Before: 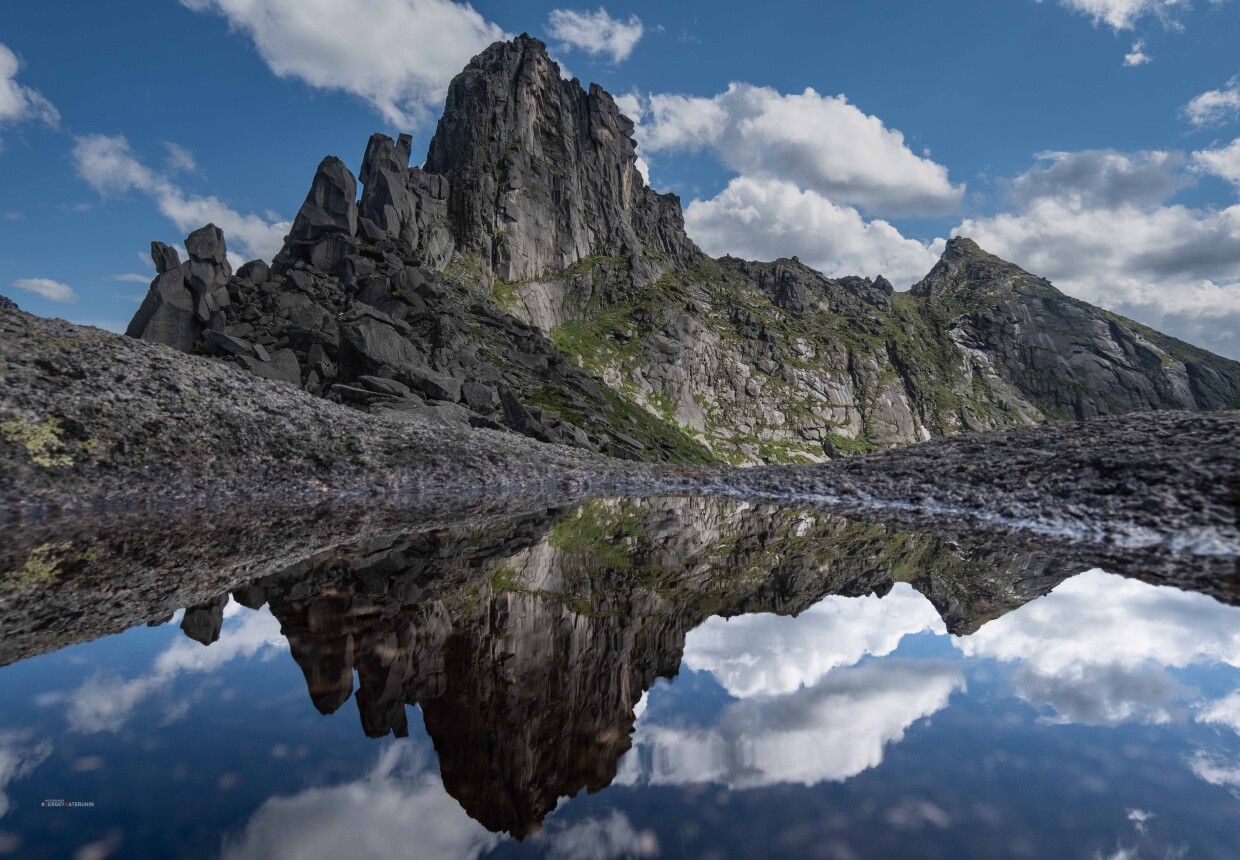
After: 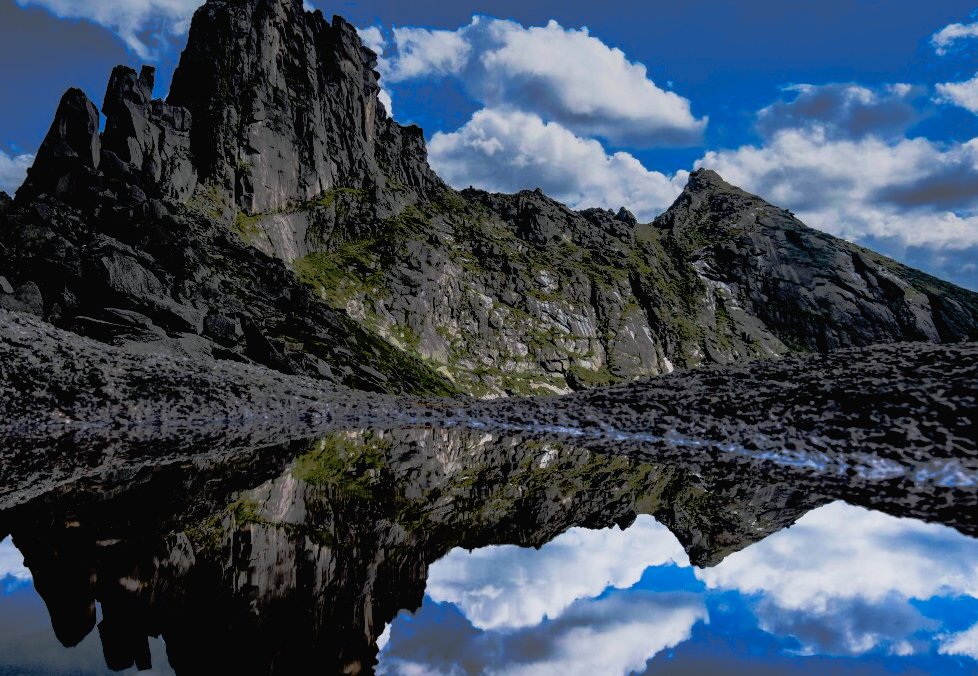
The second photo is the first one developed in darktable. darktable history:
color balance rgb: linear chroma grading › global chroma 15%, perceptual saturation grading › global saturation 30%
tone curve: curves: ch0 [(0, 0) (0.003, 0.032) (0.53, 0.368) (0.901, 0.866) (1, 1)], preserve colors none
filmic rgb: black relative exposure -5 EV, hardness 2.88, contrast 1.3, highlights saturation mix -30%
shadows and highlights: shadows 20.91, highlights -82.73, soften with gaussian
crop and rotate: left 20.74%, top 7.912%, right 0.375%, bottom 13.378%
exposure: black level correction 0.031, exposure 0.304 EV, compensate highlight preservation false
white balance: red 0.988, blue 1.017
